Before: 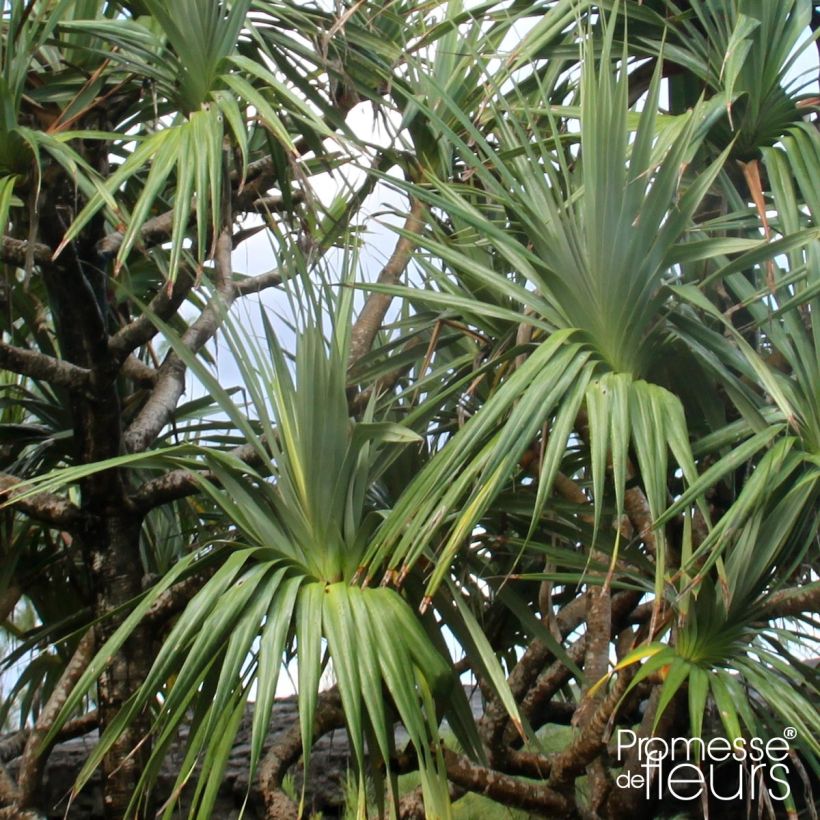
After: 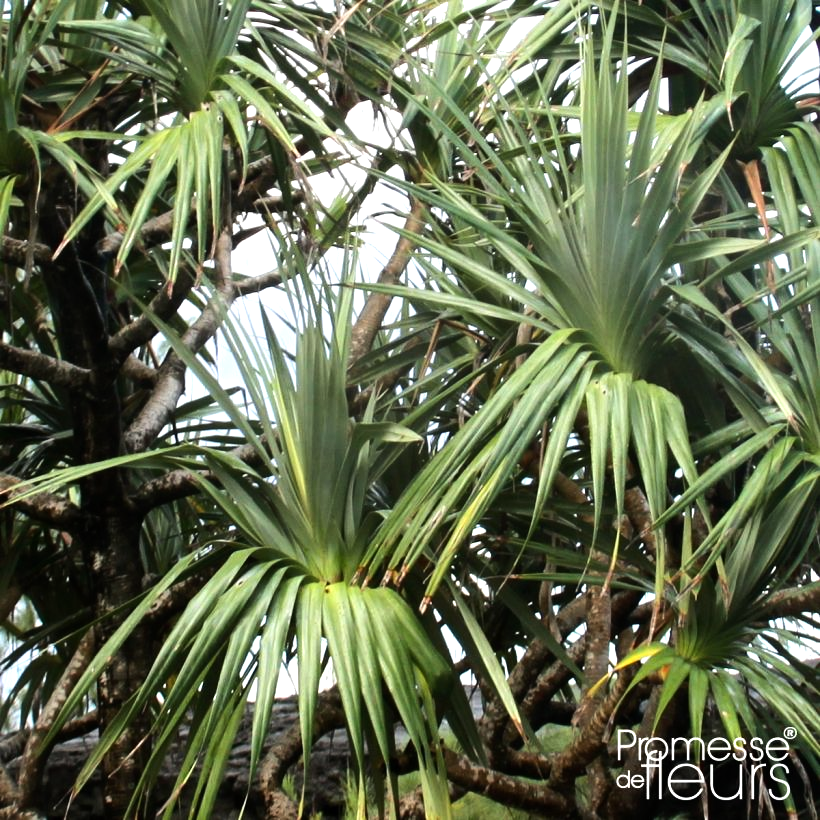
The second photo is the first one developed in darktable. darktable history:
tone equalizer: -8 EV -0.778 EV, -7 EV -0.698 EV, -6 EV -0.609 EV, -5 EV -0.394 EV, -3 EV 0.401 EV, -2 EV 0.6 EV, -1 EV 0.682 EV, +0 EV 0.753 EV, edges refinement/feathering 500, mask exposure compensation -1.57 EV, preserve details no
